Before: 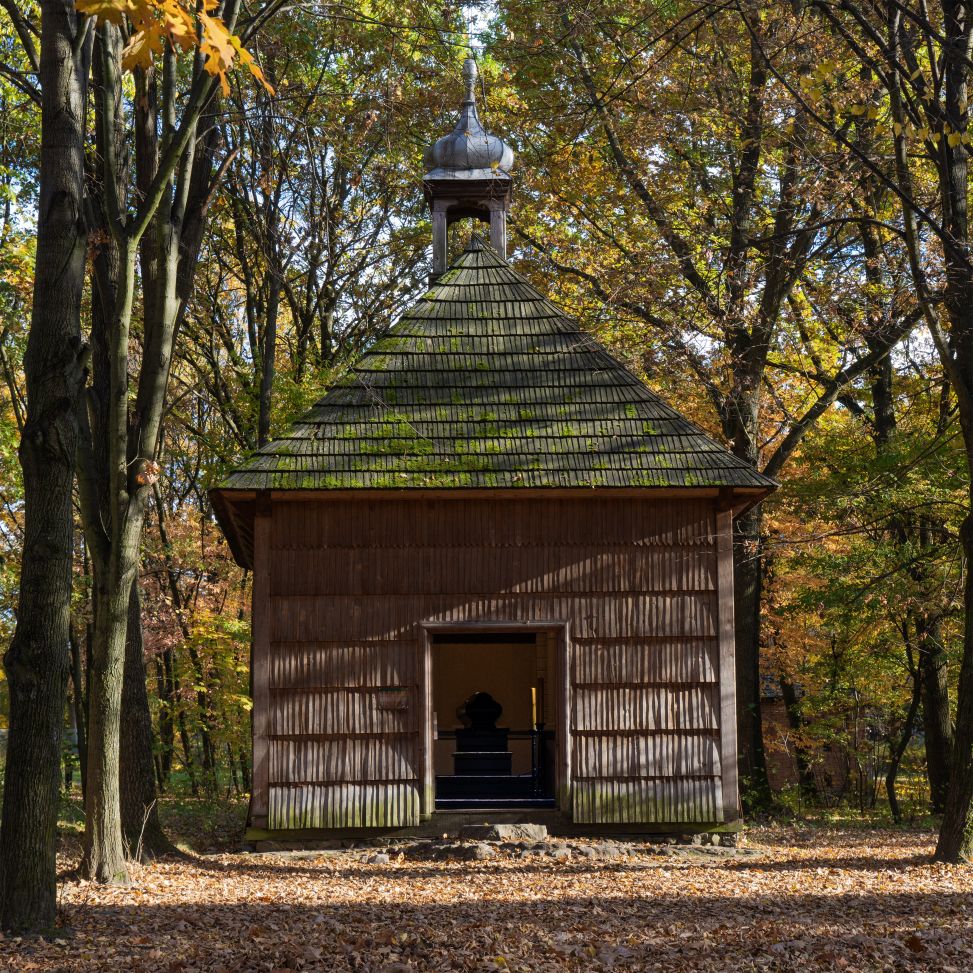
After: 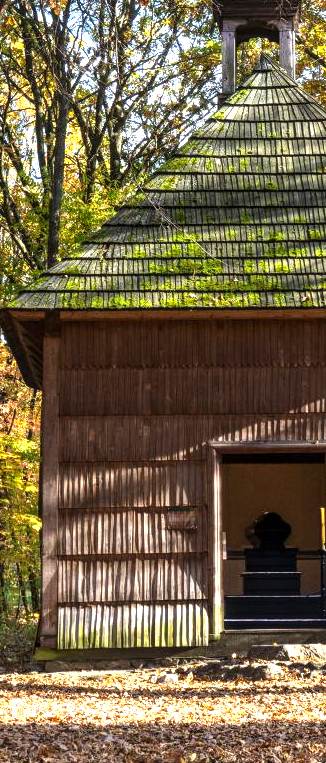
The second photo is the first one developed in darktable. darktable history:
exposure: black level correction -0.002, exposure 1.115 EV, compensate highlight preservation false
crop and rotate: left 21.77%, top 18.528%, right 44.676%, bottom 2.997%
color balance rgb: linear chroma grading › global chroma 10%, global vibrance 10%, contrast 15%, saturation formula JzAzBz (2021)
contrast brightness saturation: contrast 0.08, saturation 0.02
local contrast: detail 130%
